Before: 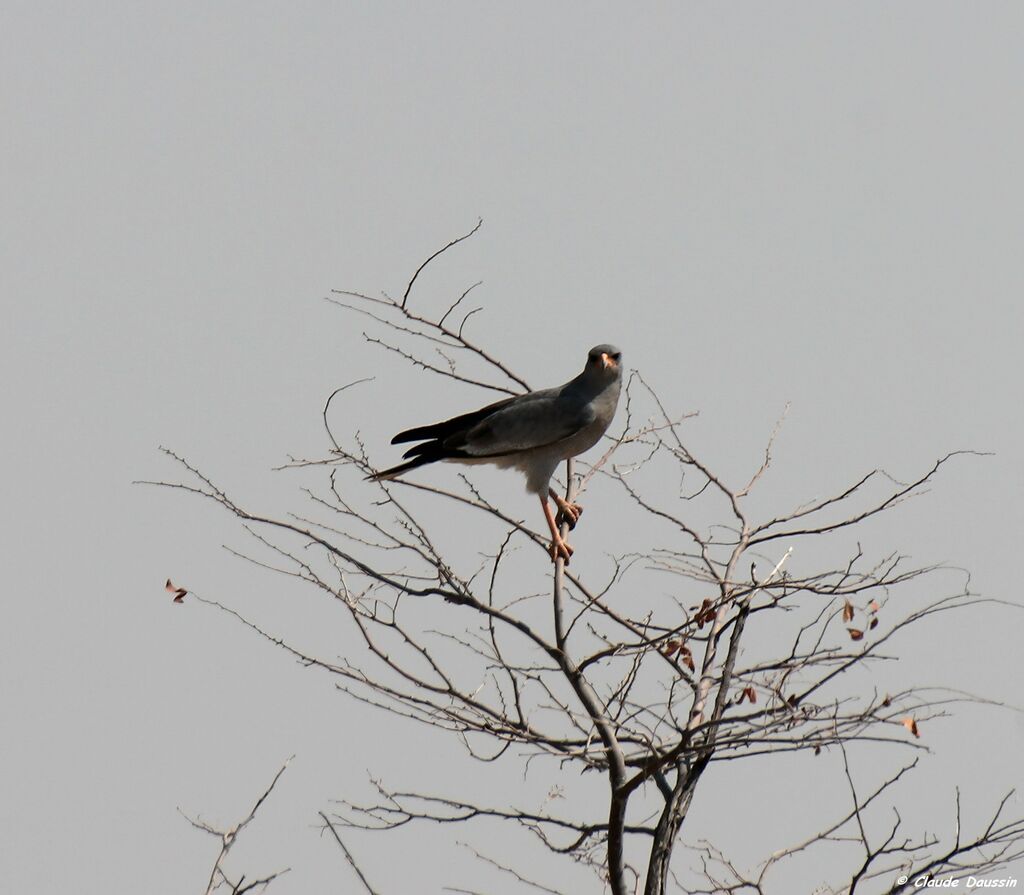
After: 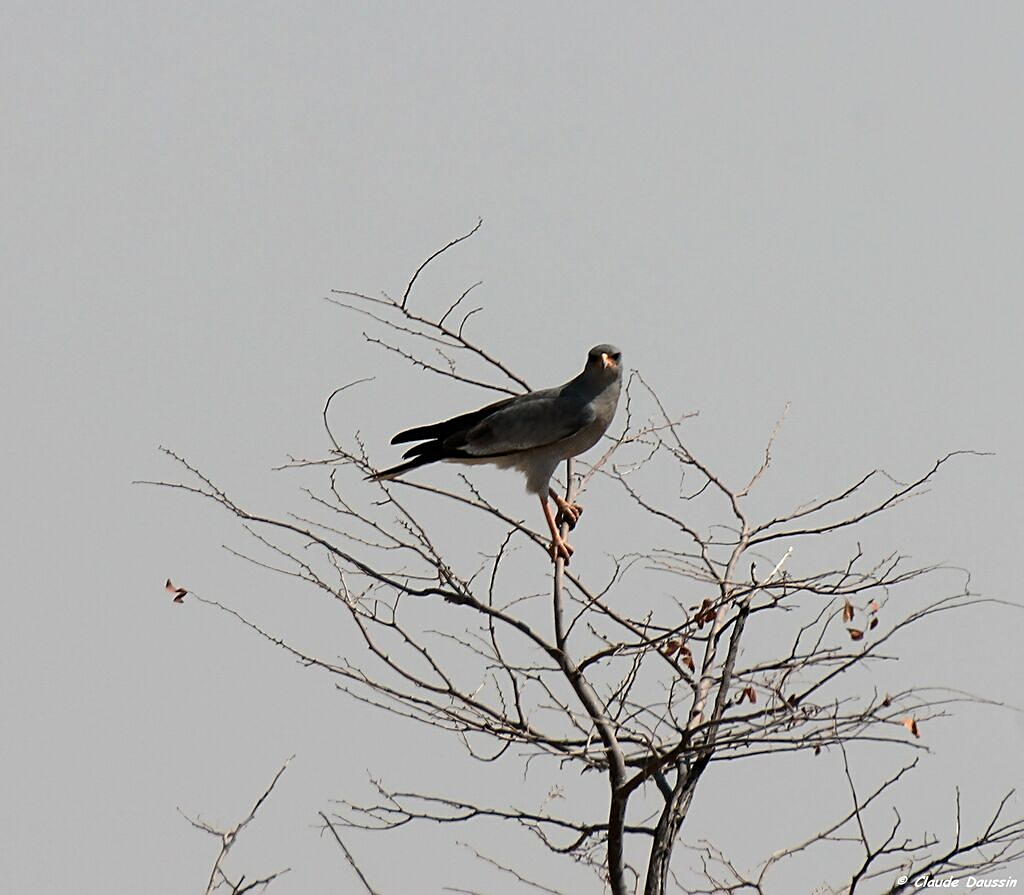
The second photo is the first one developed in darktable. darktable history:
tone equalizer: on, module defaults
sharpen: on, module defaults
vibrance: vibrance 10%
